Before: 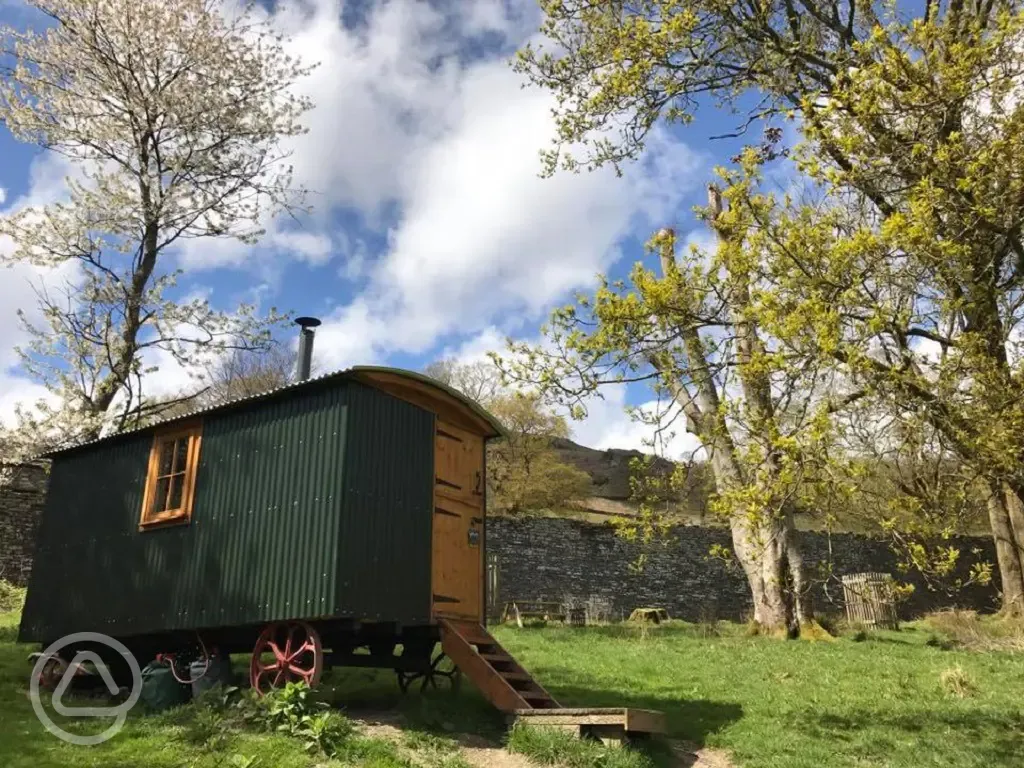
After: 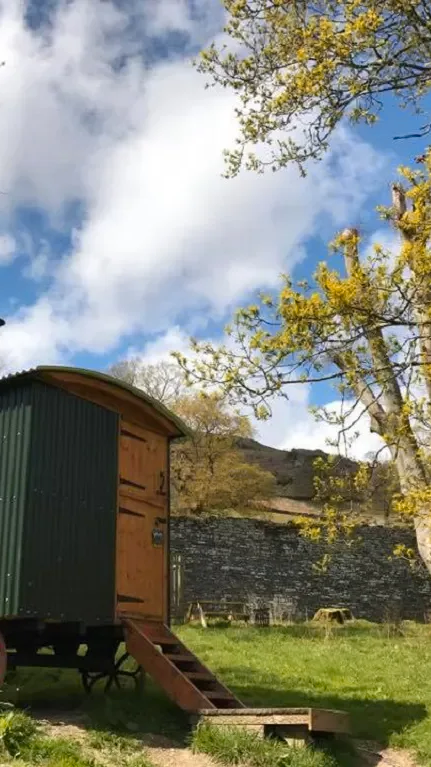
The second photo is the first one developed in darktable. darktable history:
crop: left 30.906%, right 26.925%
color zones: curves: ch1 [(0.239, 0.552) (0.75, 0.5)]; ch2 [(0.25, 0.462) (0.749, 0.457)]
